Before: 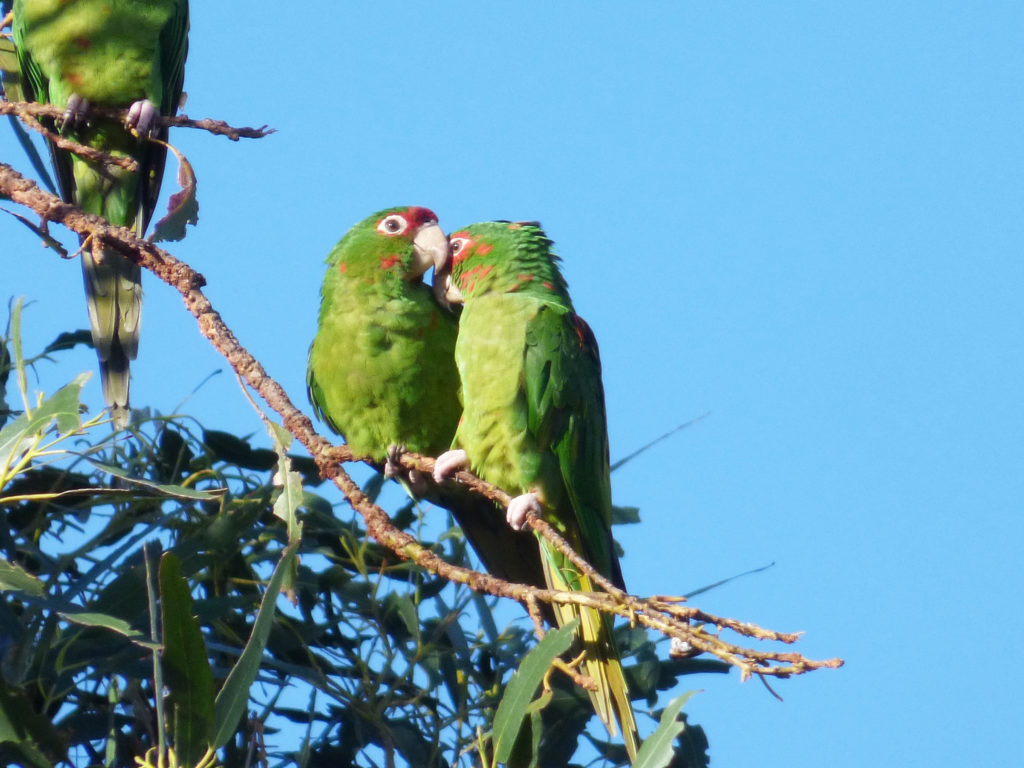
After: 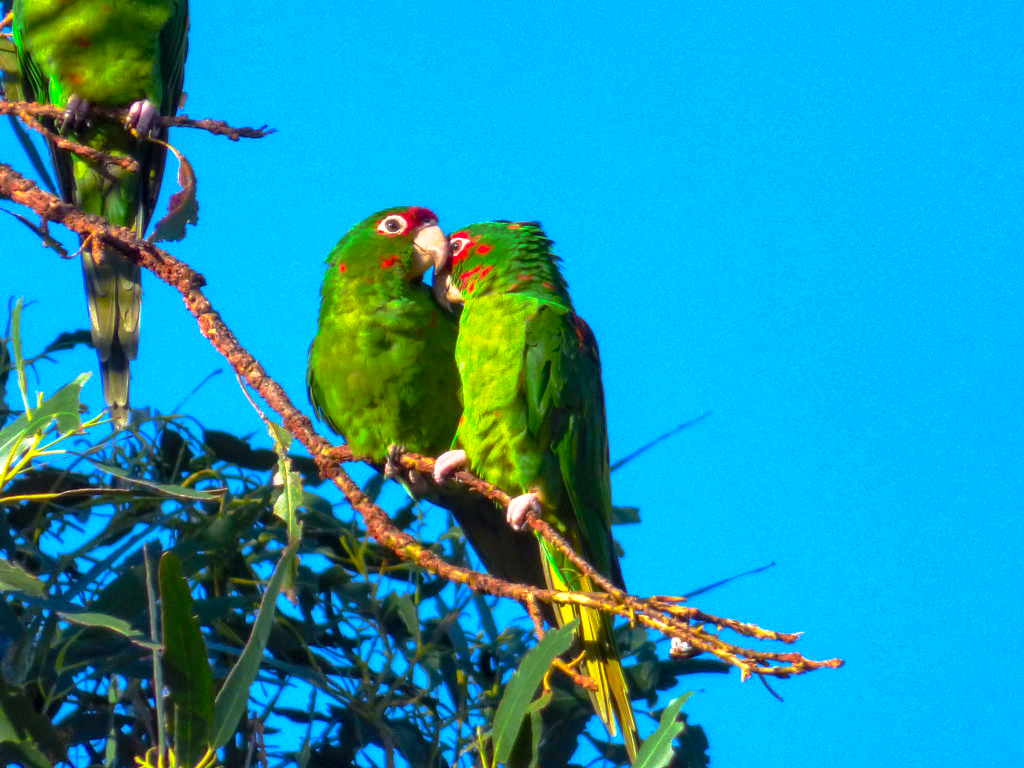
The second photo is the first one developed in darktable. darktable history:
base curve: curves: ch0 [(0, 0) (0.564, 0.291) (0.802, 0.731) (1, 1)], preserve colors none
contrast brightness saturation: contrast 0.066, brightness 0.177, saturation 0.41
color balance rgb: global offset › hue 170.21°, perceptual saturation grading › global saturation 26.448%, perceptual saturation grading › highlights -28.536%, perceptual saturation grading › mid-tones 15.928%, perceptual saturation grading › shadows 33.794%, perceptual brilliance grading › mid-tones 9.375%, perceptual brilliance grading › shadows 14.757%, contrast 4.985%
local contrast: detail 130%
shadows and highlights: radius 127.34, shadows 30.57, highlights -30.95, highlights color adjustment 56.13%, low approximation 0.01, soften with gaussian
